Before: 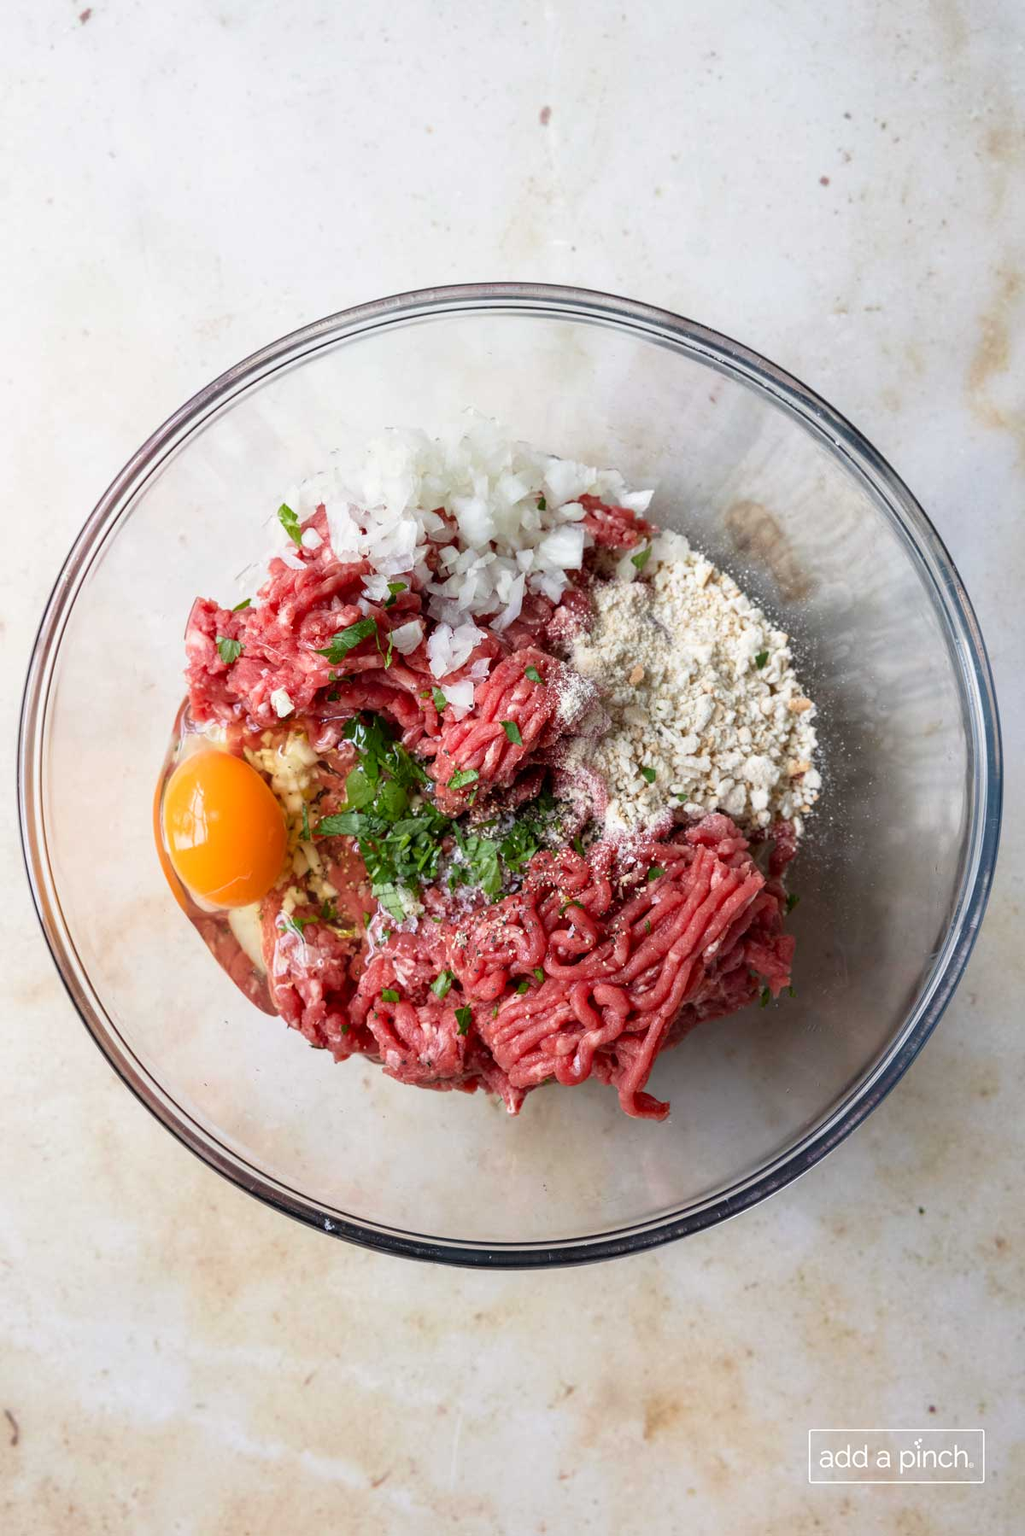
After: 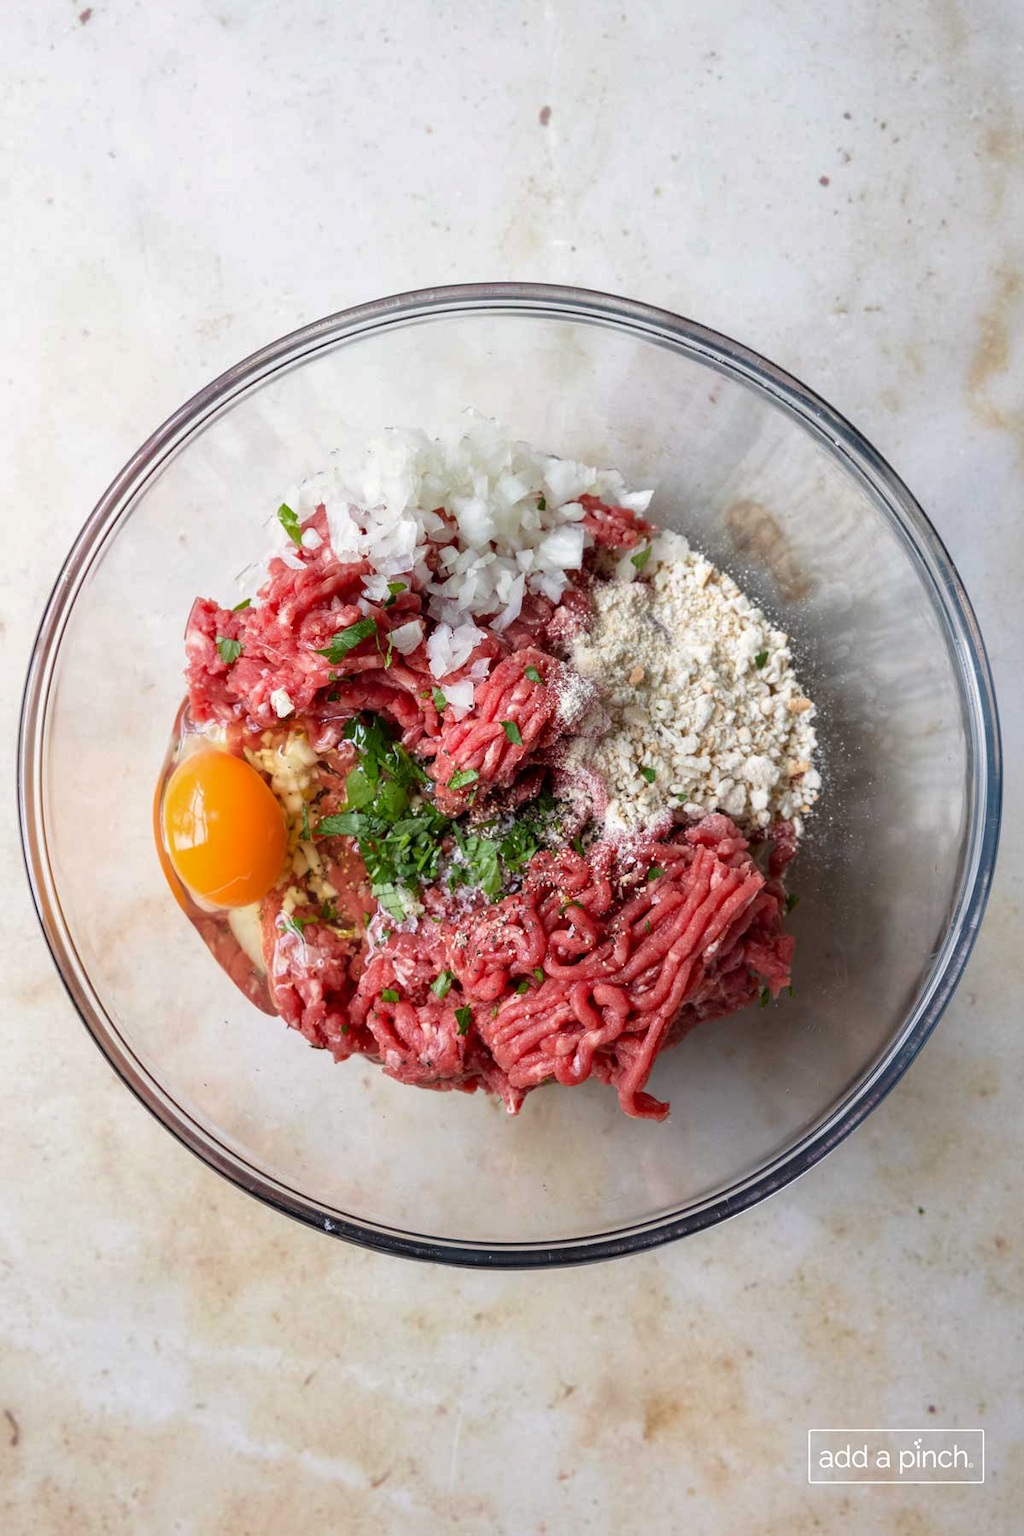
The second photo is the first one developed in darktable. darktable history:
base curve: preserve colors none
shadows and highlights: shadows 10, white point adjustment 1, highlights -40
